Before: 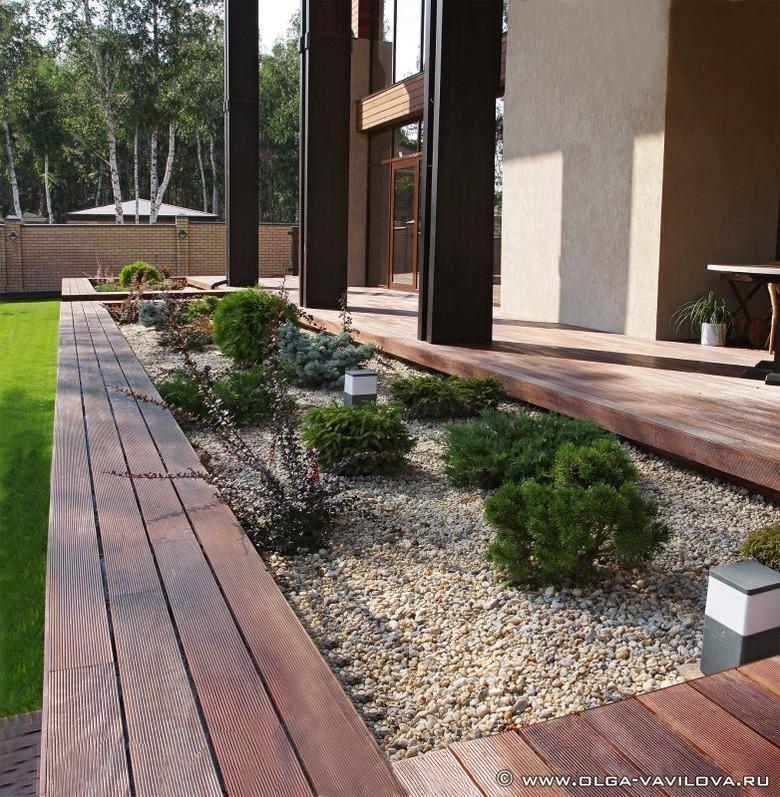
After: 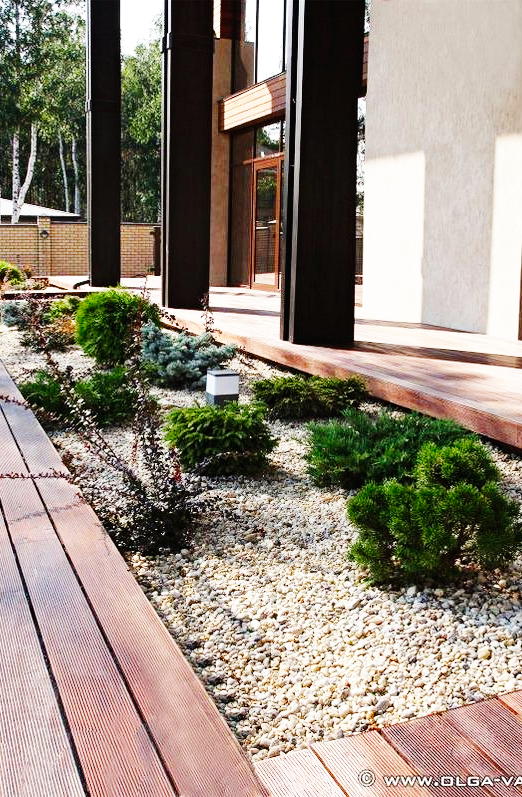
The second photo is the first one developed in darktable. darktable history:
contrast brightness saturation: saturation -0.049
crop and rotate: left 17.797%, right 15.16%
base curve: curves: ch0 [(0, 0) (0, 0) (0.002, 0.001) (0.008, 0.003) (0.019, 0.011) (0.037, 0.037) (0.064, 0.11) (0.102, 0.232) (0.152, 0.379) (0.216, 0.524) (0.296, 0.665) (0.394, 0.789) (0.512, 0.881) (0.651, 0.945) (0.813, 0.986) (1, 1)], preserve colors none
